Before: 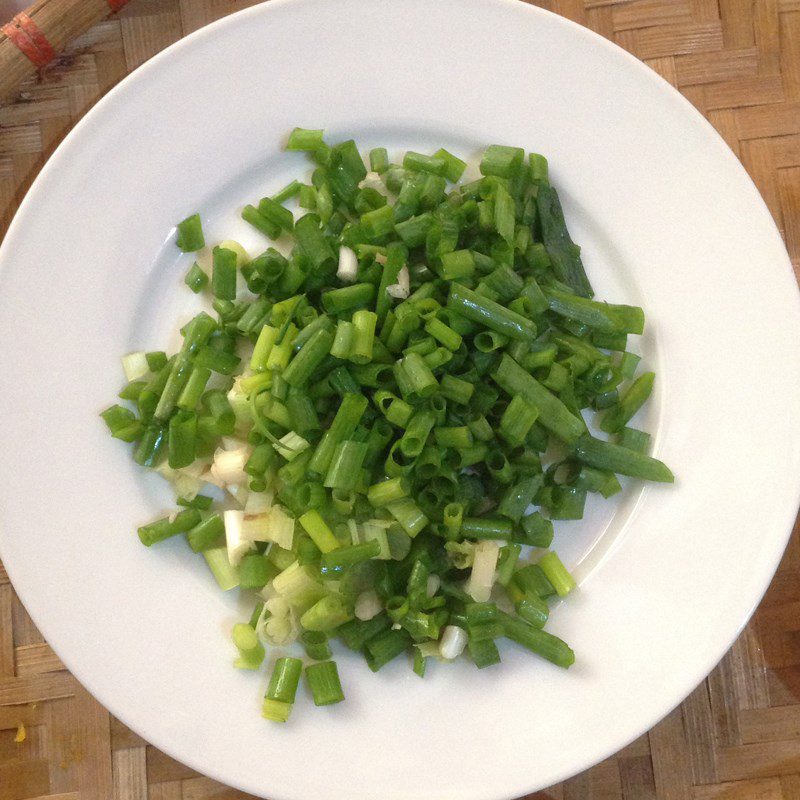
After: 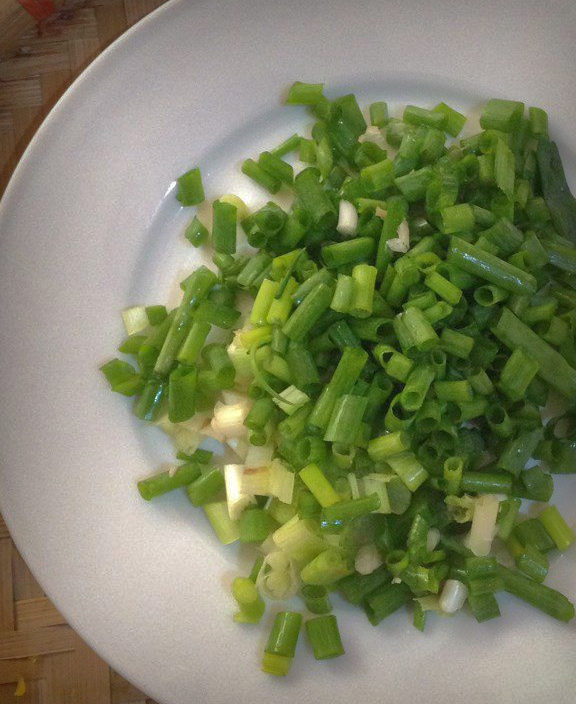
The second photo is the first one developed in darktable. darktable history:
tone equalizer: on, module defaults
vignetting: fall-off start 53.2%, brightness -0.594, saturation 0, automatic ratio true, width/height ratio 1.313, shape 0.22, unbound false
crop: top 5.803%, right 27.864%, bottom 5.804%
shadows and highlights: highlights -60
